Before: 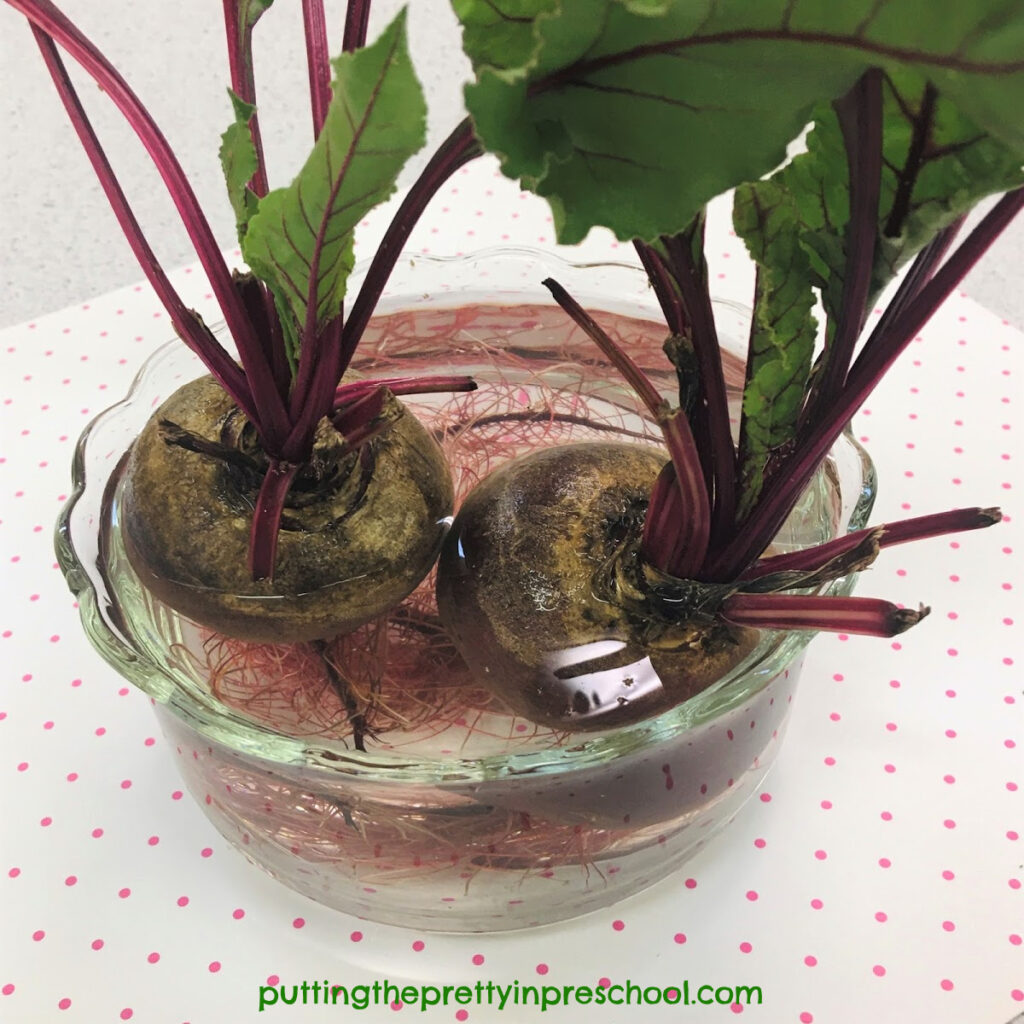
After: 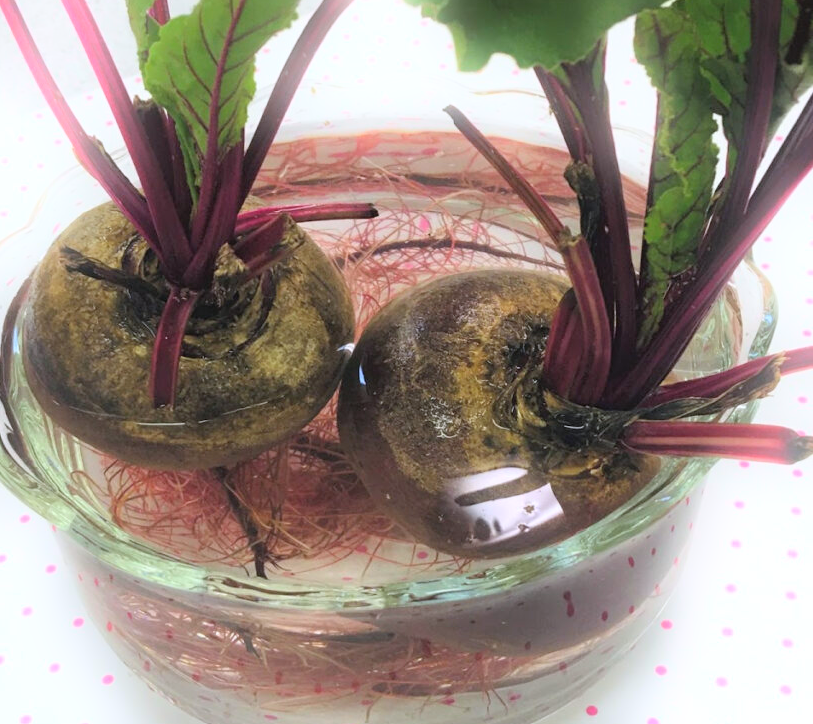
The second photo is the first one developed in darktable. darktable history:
bloom: size 5%, threshold 95%, strength 15%
contrast brightness saturation: brightness 0.09, saturation 0.19
crop: left 9.712%, top 16.928%, right 10.845%, bottom 12.332%
white balance: red 0.976, blue 1.04
